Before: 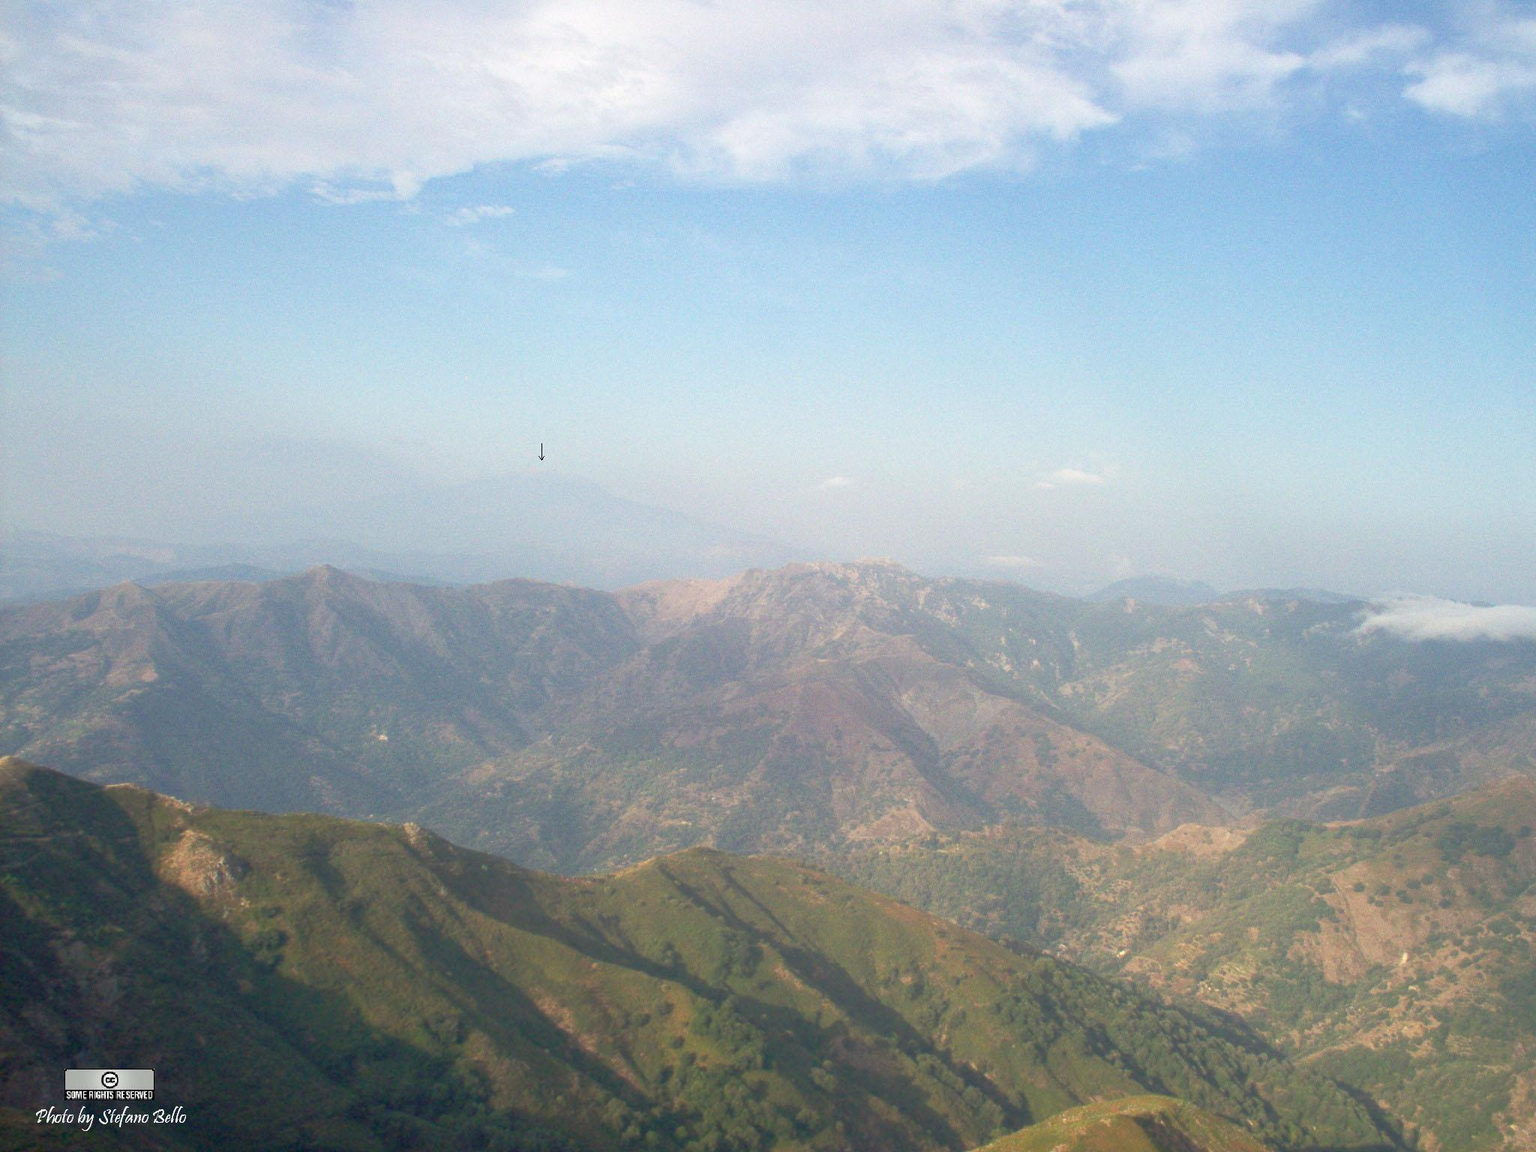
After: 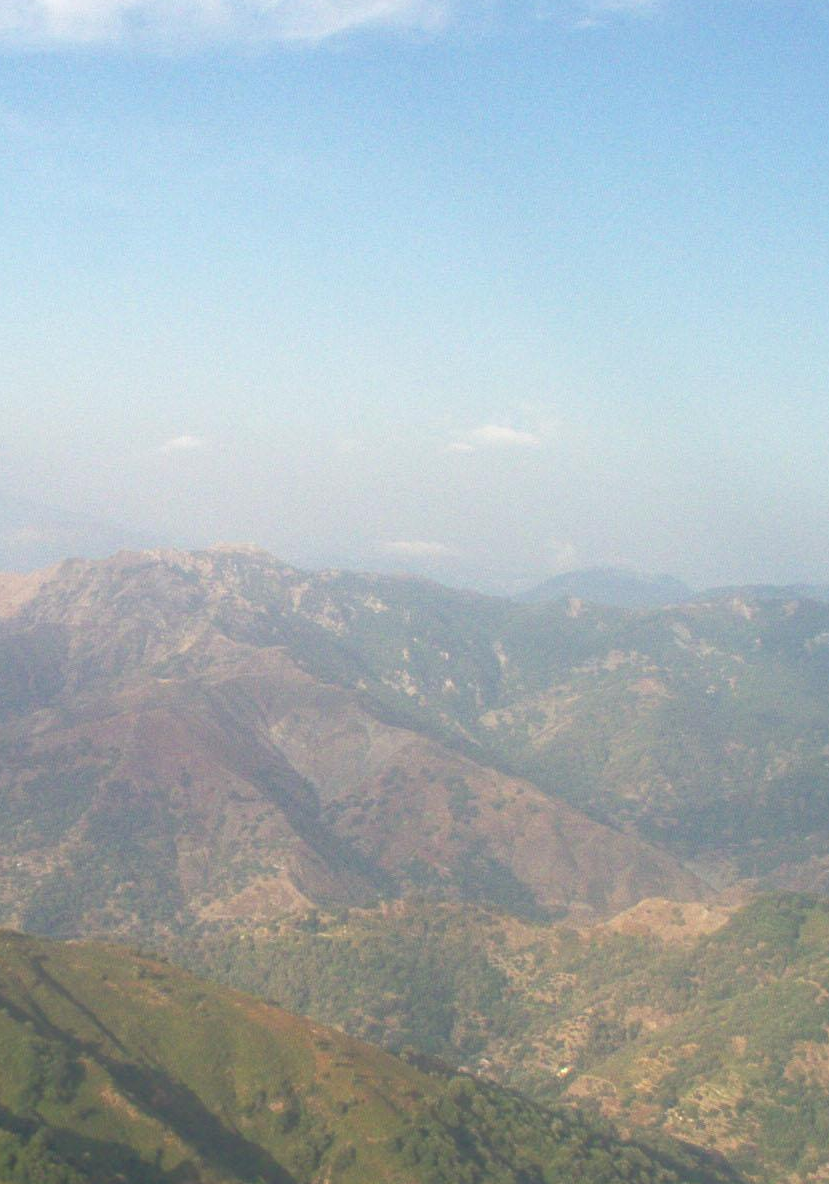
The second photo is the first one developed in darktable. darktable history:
crop: left 45.514%, top 13.044%, right 14.005%, bottom 9.872%
